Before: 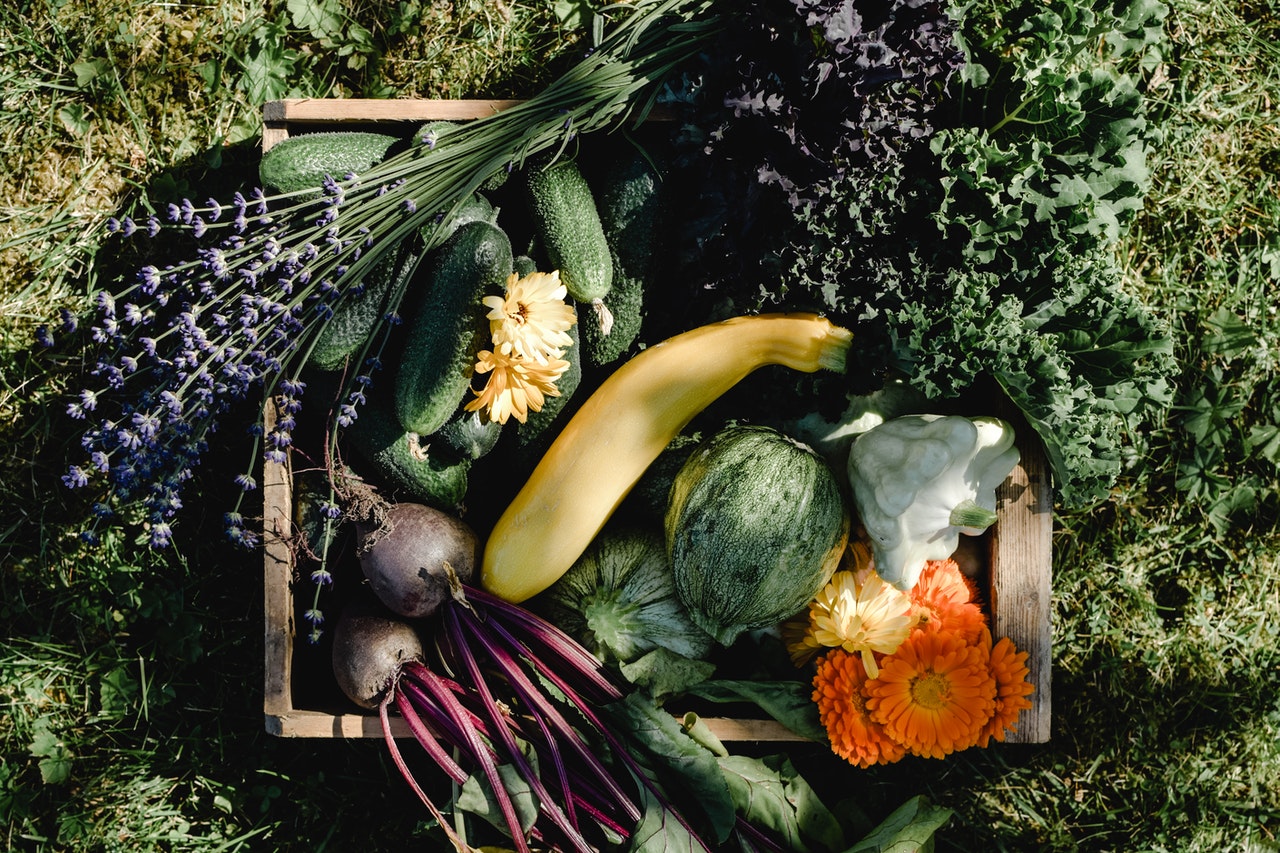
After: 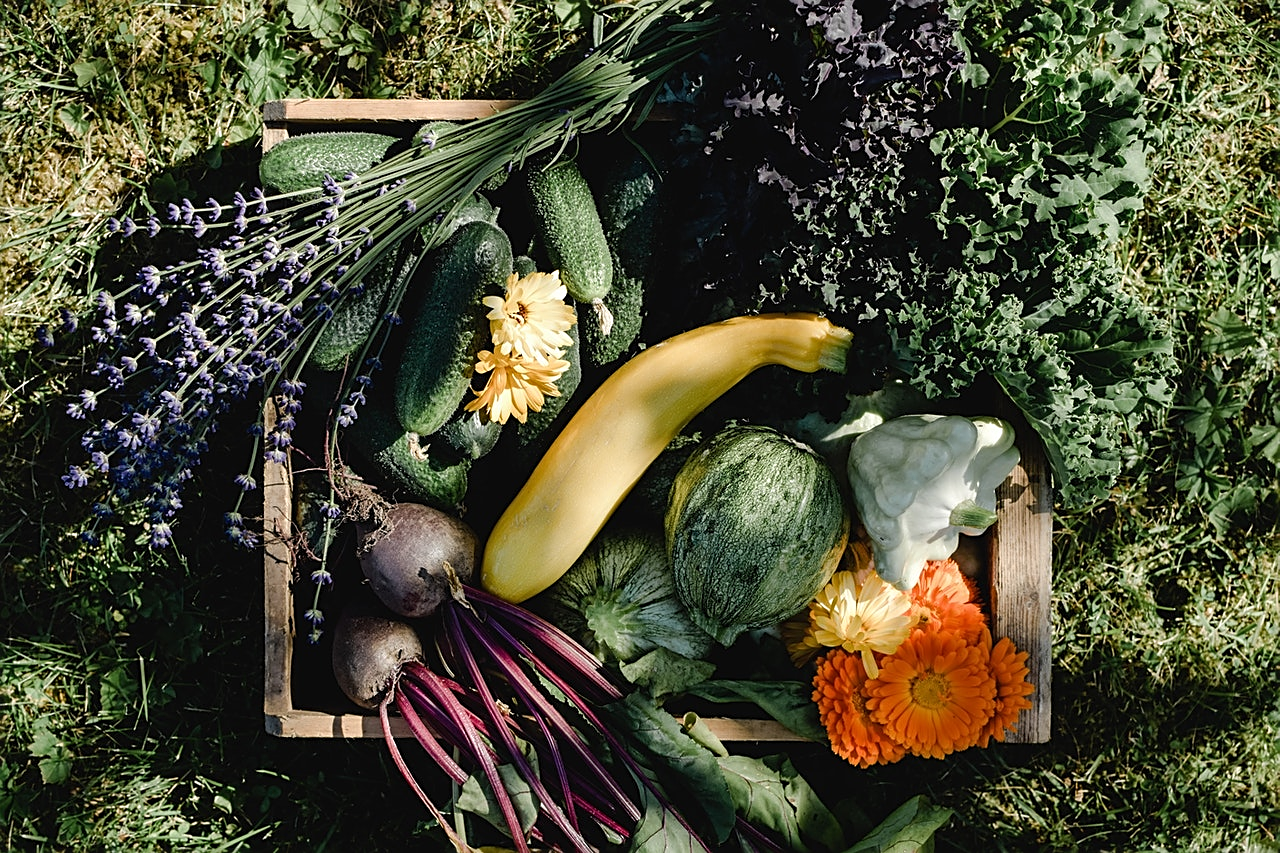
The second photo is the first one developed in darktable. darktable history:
color zones: mix -62.47%
sharpen: on, module defaults
